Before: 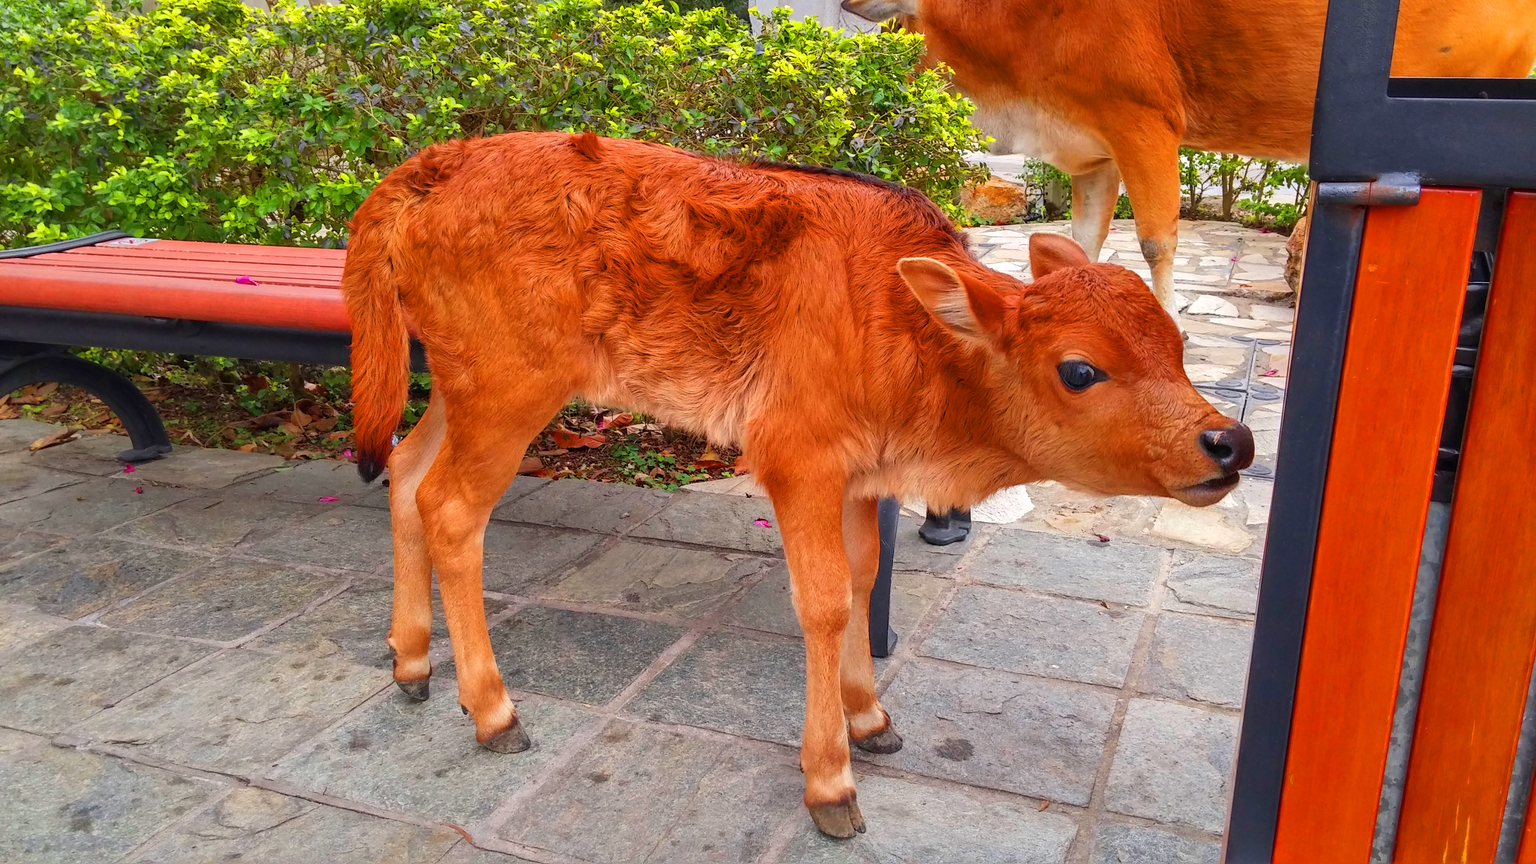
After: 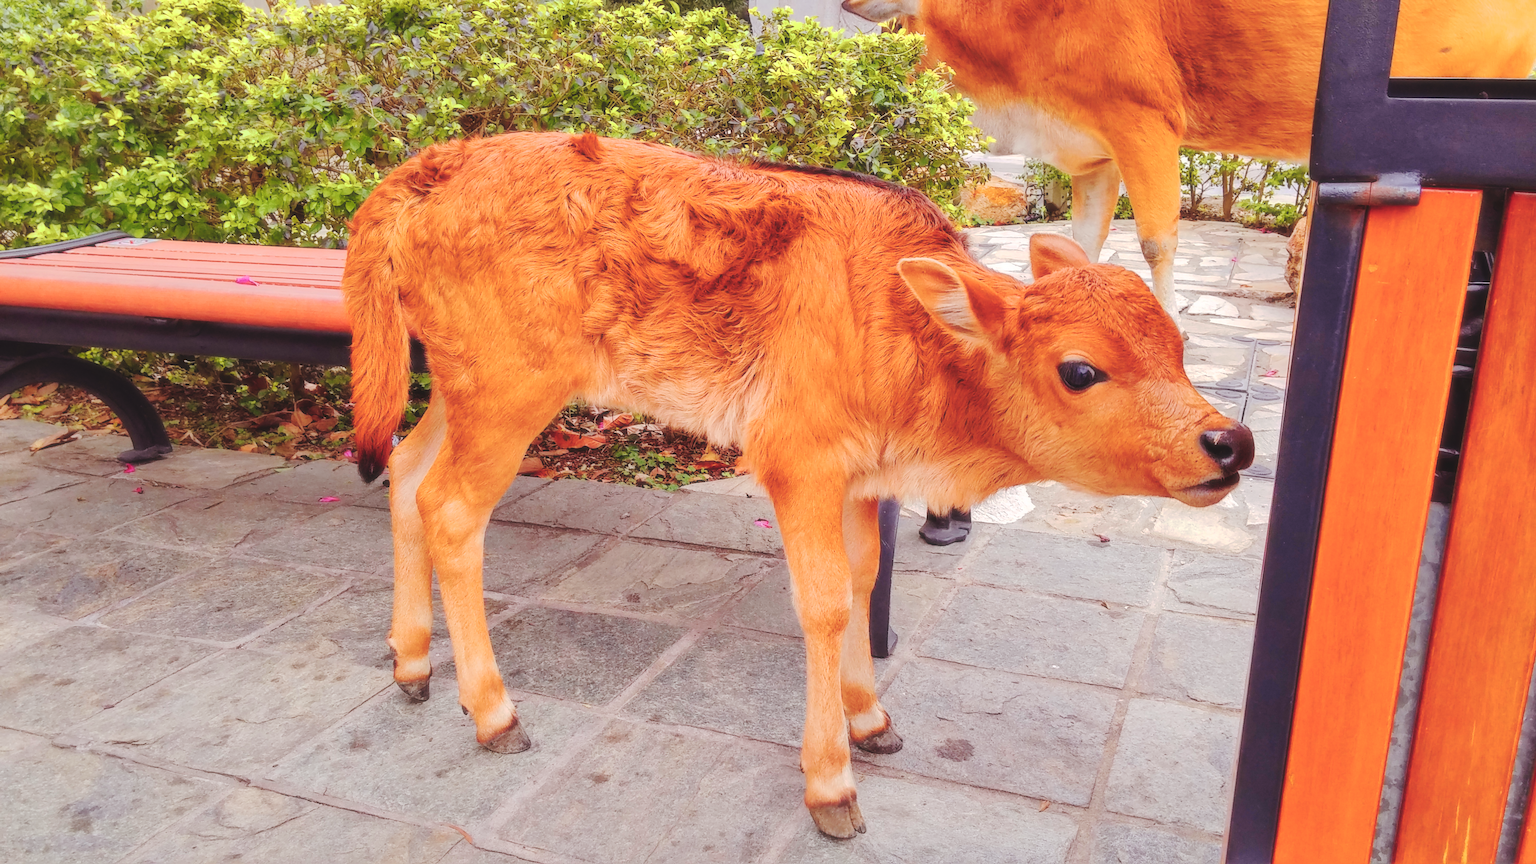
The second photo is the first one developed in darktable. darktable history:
color zones: curves: ch0 [(0, 0.558) (0.143, 0.559) (0.286, 0.529) (0.429, 0.505) (0.571, 0.5) (0.714, 0.5) (0.857, 0.5) (1, 0.558)]; ch1 [(0, 0.469) (0.01, 0.469) (0.12, 0.446) (0.248, 0.469) (0.5, 0.5) (0.748, 0.5) (0.99, 0.469) (1, 0.469)]
tone curve: curves: ch0 [(0, 0) (0.003, 0.077) (0.011, 0.08) (0.025, 0.083) (0.044, 0.095) (0.069, 0.106) (0.1, 0.12) (0.136, 0.144) (0.177, 0.185) (0.224, 0.231) (0.277, 0.297) (0.335, 0.382) (0.399, 0.471) (0.468, 0.553) (0.543, 0.623) (0.623, 0.689) (0.709, 0.75) (0.801, 0.81) (0.898, 0.873) (1, 1)], preserve colors none
rgb levels: mode RGB, independent channels, levels [[0, 0.474, 1], [0, 0.5, 1], [0, 0.5, 1]]
soften: size 10%, saturation 50%, brightness 0.2 EV, mix 10%
